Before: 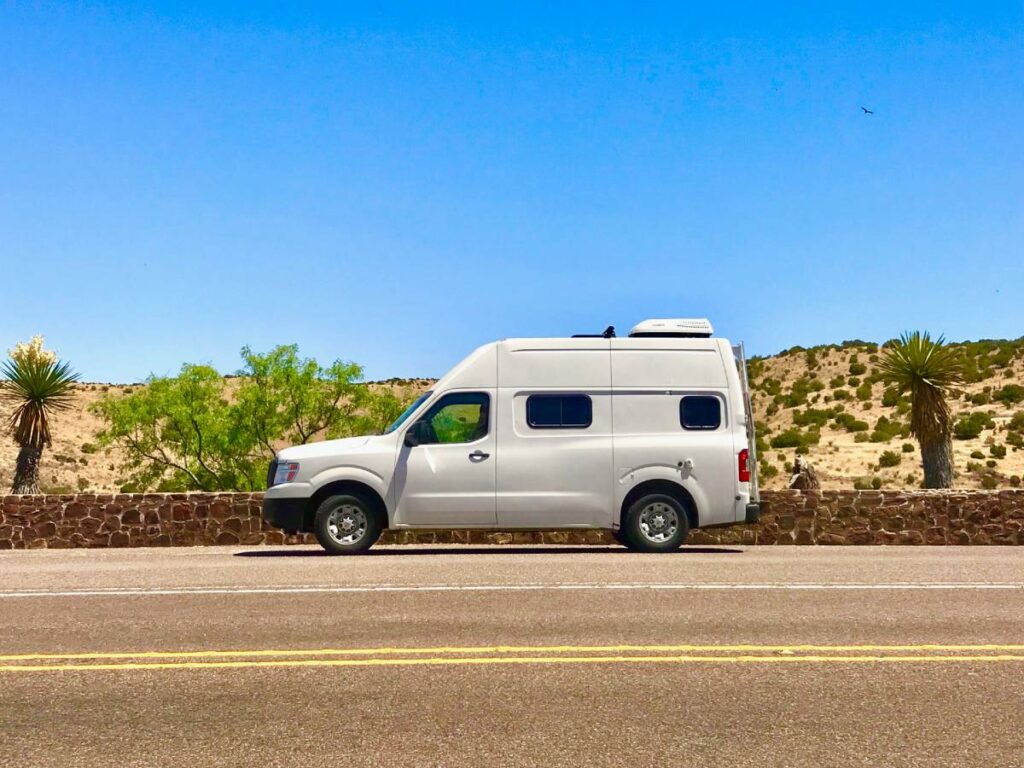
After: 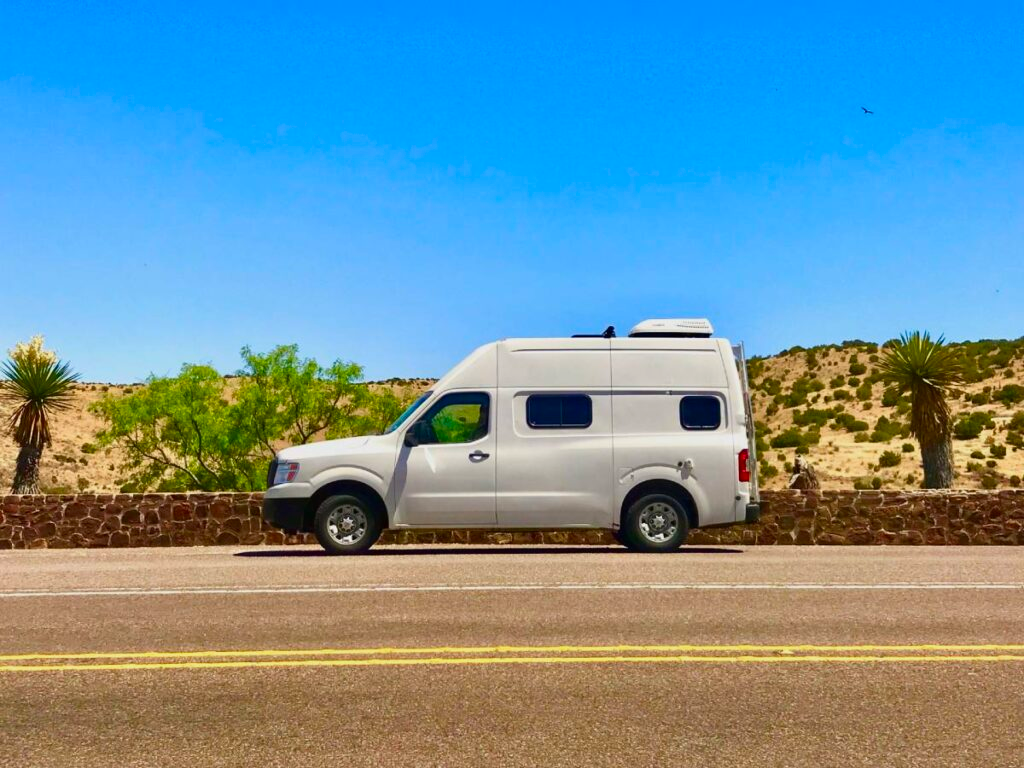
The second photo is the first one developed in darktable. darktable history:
contrast brightness saturation: contrast 0.09, saturation 0.28
exposure: exposure -0.242 EV, compensate highlight preservation false
